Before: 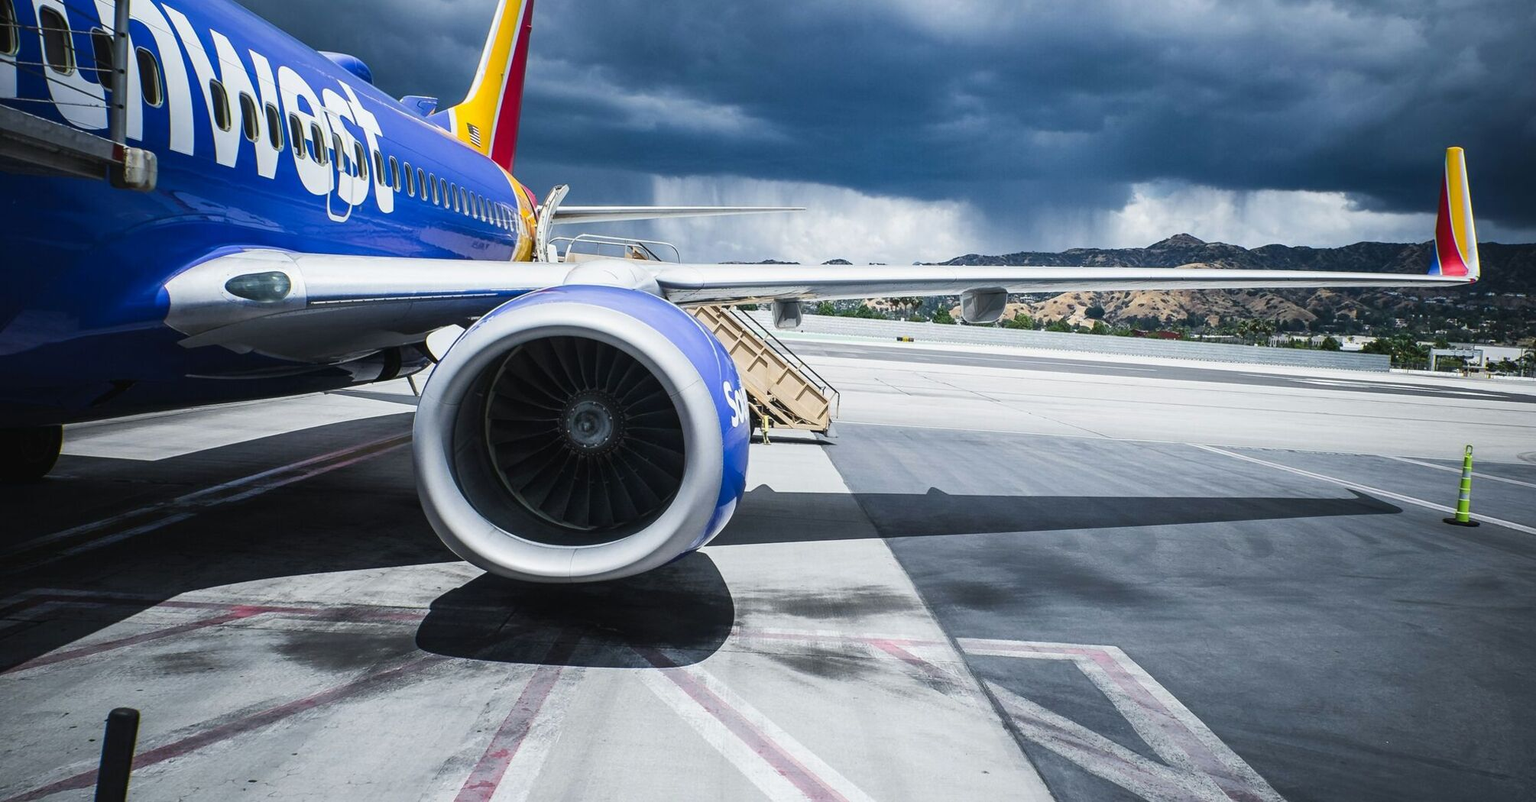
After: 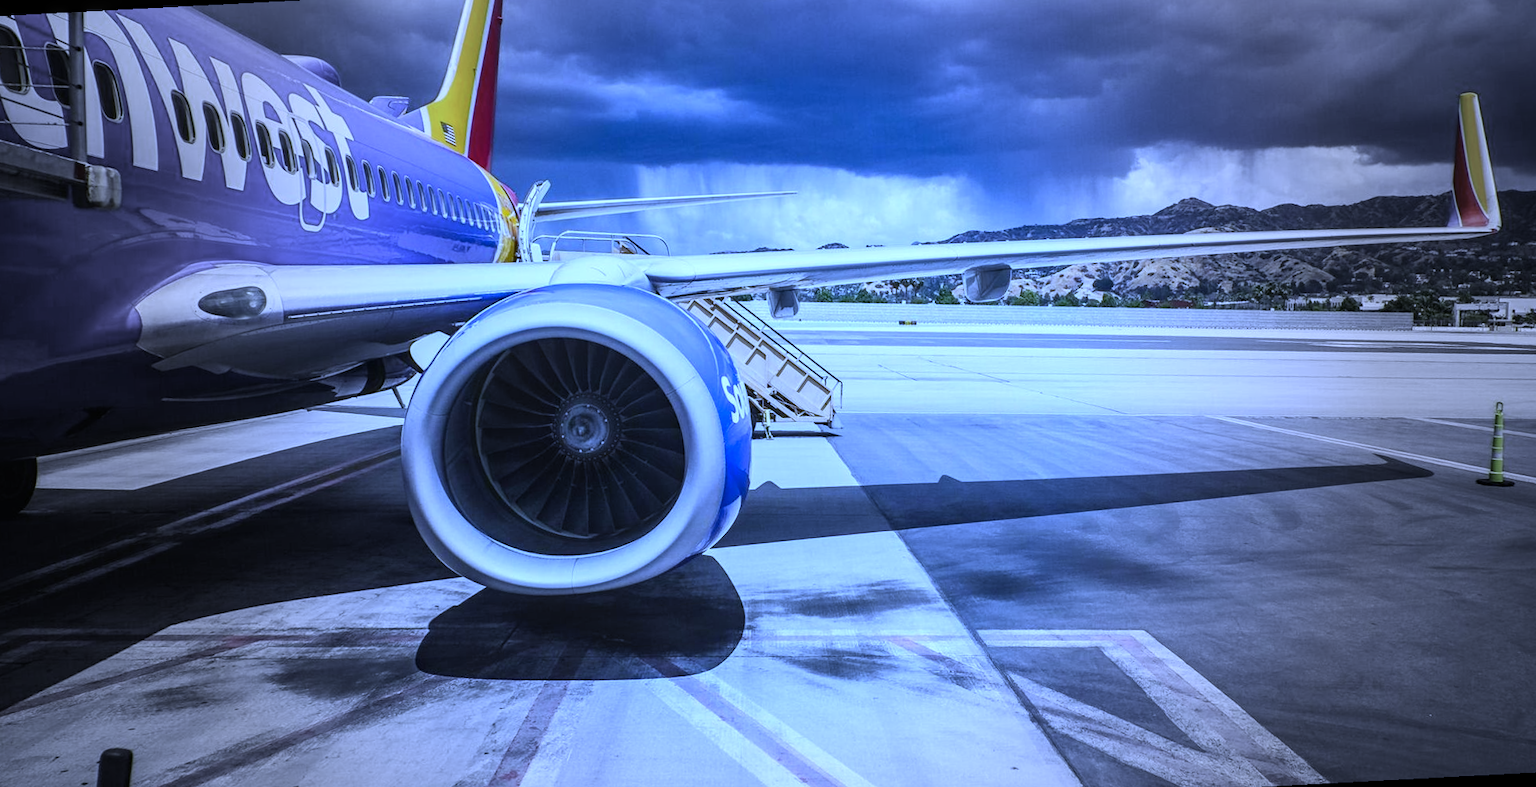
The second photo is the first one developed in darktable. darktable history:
vignetting: fall-off start 40%, fall-off radius 40%
rotate and perspective: rotation -3°, crop left 0.031, crop right 0.968, crop top 0.07, crop bottom 0.93
white balance: red 0.766, blue 1.537
local contrast: on, module defaults
